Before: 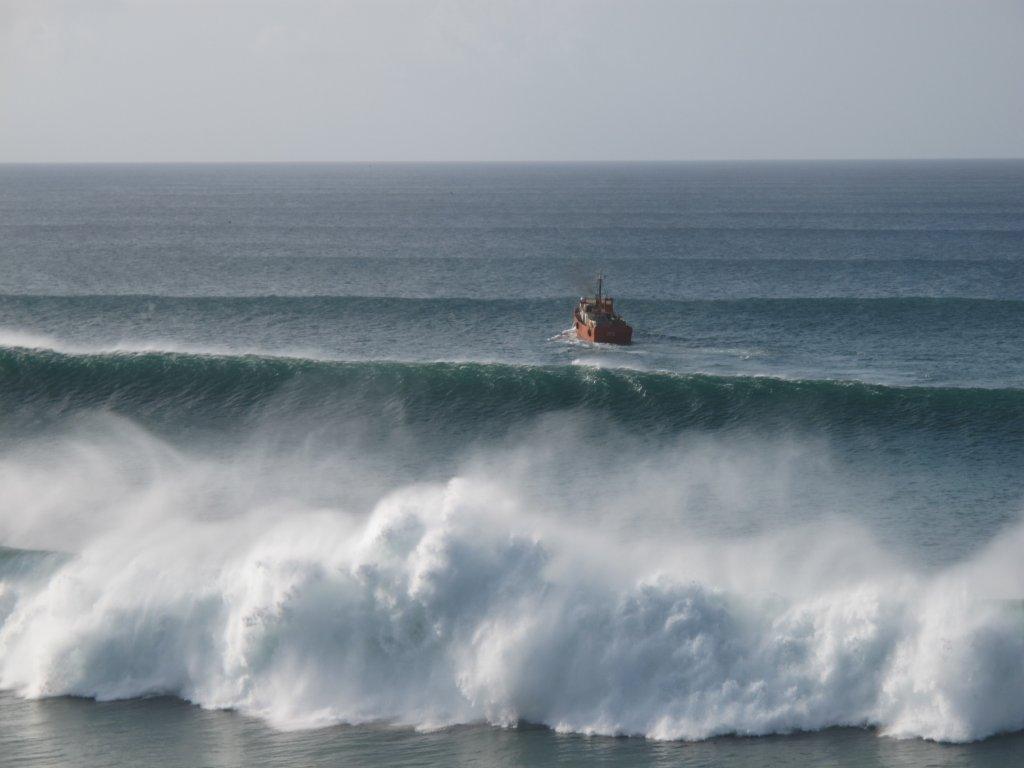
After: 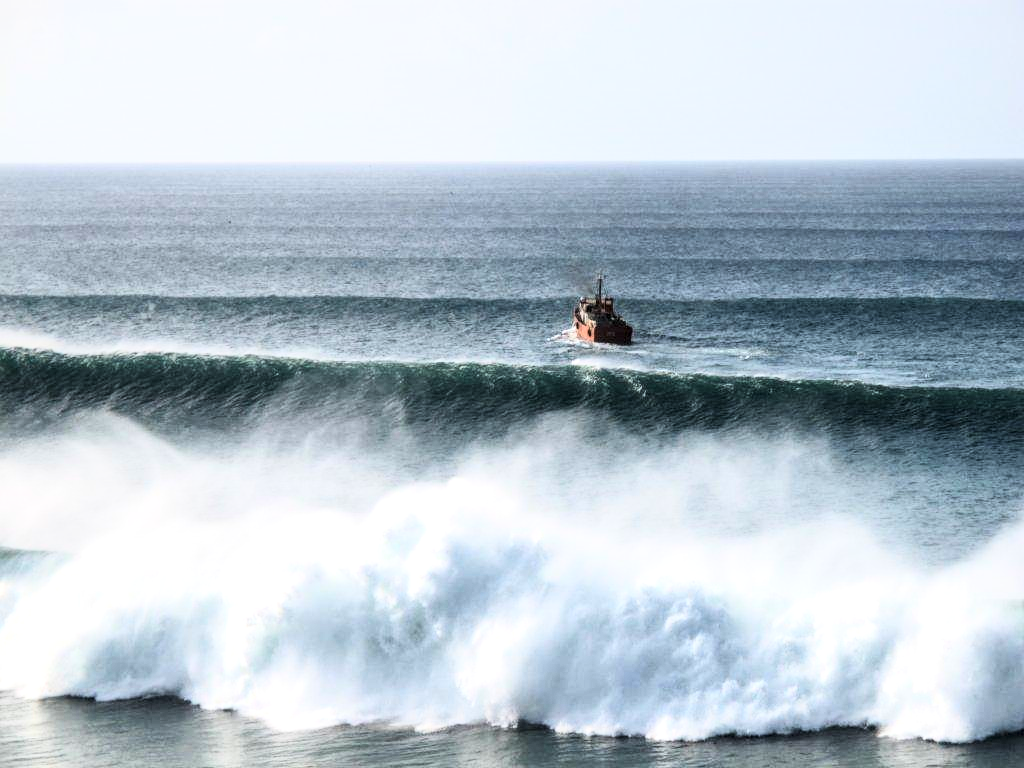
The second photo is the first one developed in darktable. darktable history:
rgb curve: curves: ch0 [(0, 0) (0.21, 0.15) (0.24, 0.21) (0.5, 0.75) (0.75, 0.96) (0.89, 0.99) (1, 1)]; ch1 [(0, 0.02) (0.21, 0.13) (0.25, 0.2) (0.5, 0.67) (0.75, 0.9) (0.89, 0.97) (1, 1)]; ch2 [(0, 0.02) (0.21, 0.13) (0.25, 0.2) (0.5, 0.67) (0.75, 0.9) (0.89, 0.97) (1, 1)], compensate middle gray true
local contrast: highlights 40%, shadows 60%, detail 136%, midtone range 0.514
